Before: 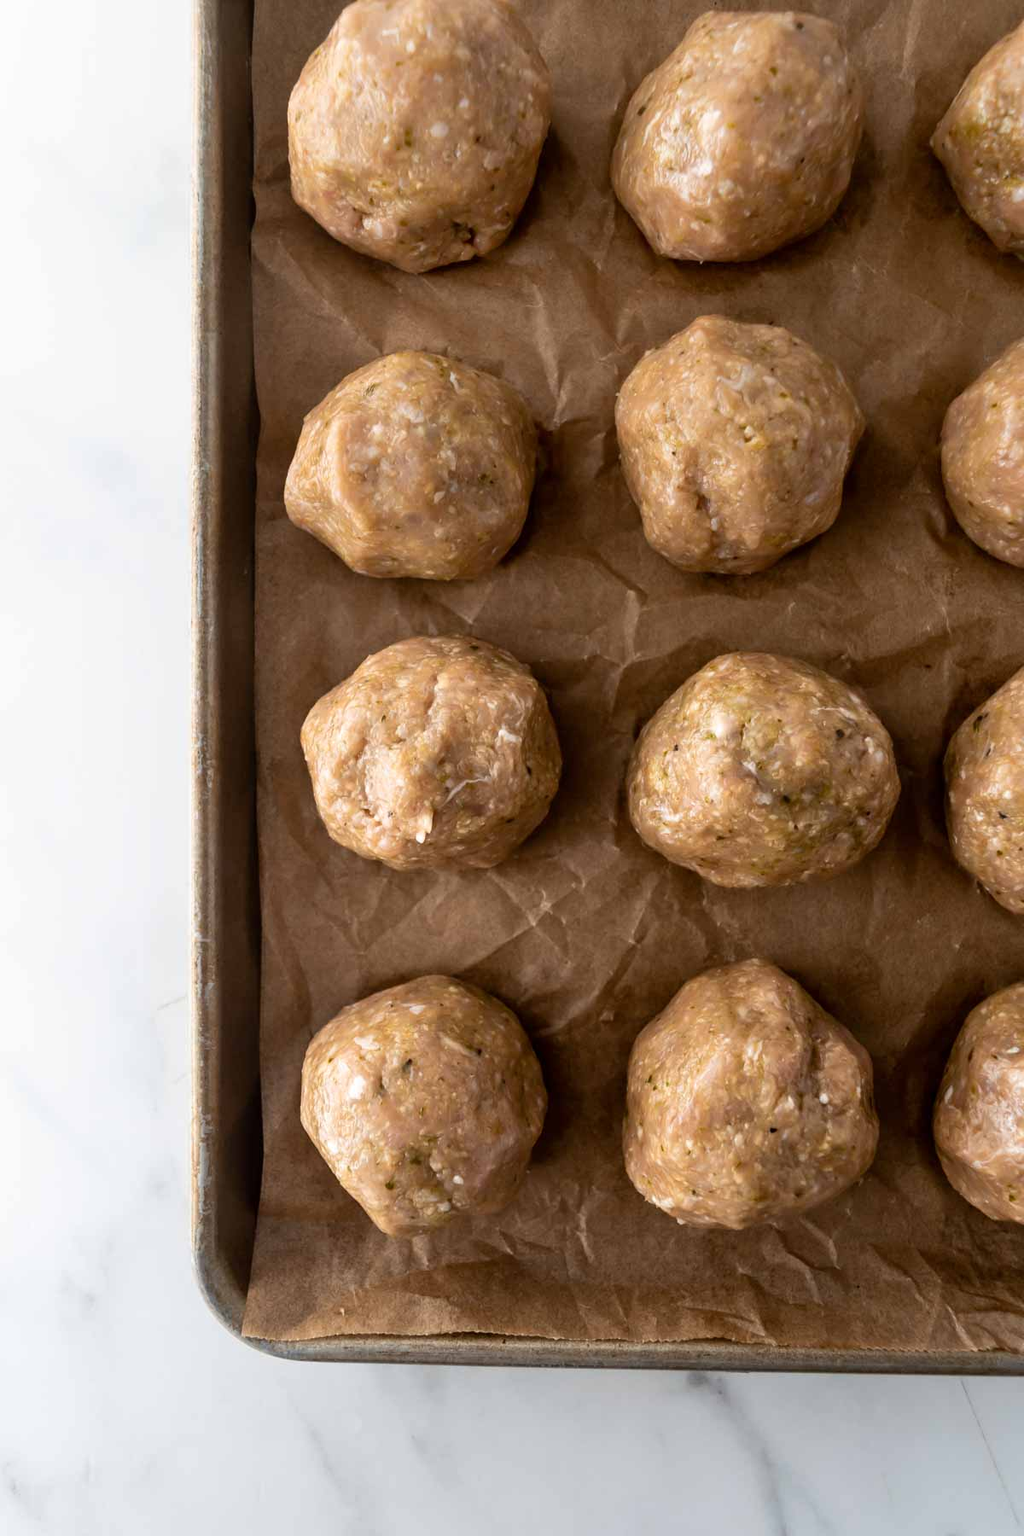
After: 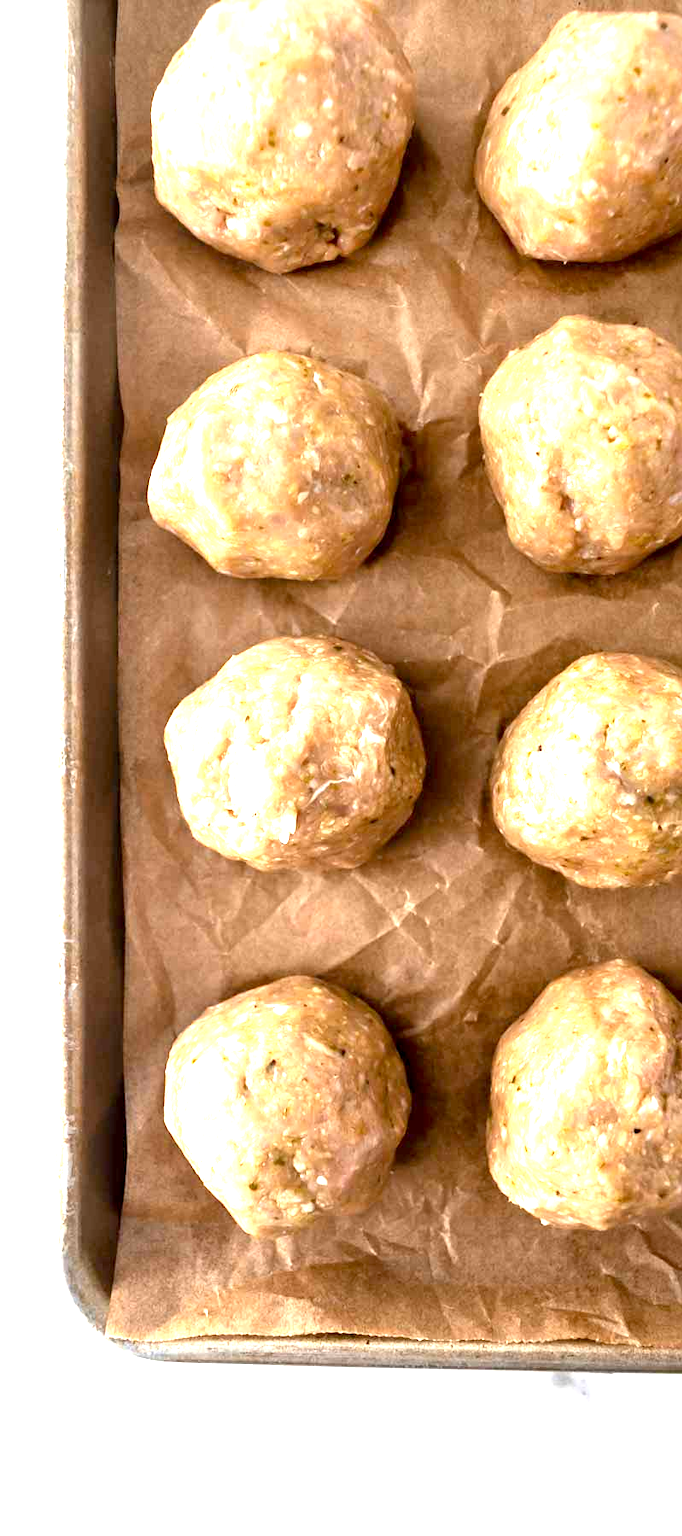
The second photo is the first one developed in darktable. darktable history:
exposure: black level correction 0.001, exposure 1.84 EV, compensate highlight preservation false
crop and rotate: left 13.342%, right 19.991%
